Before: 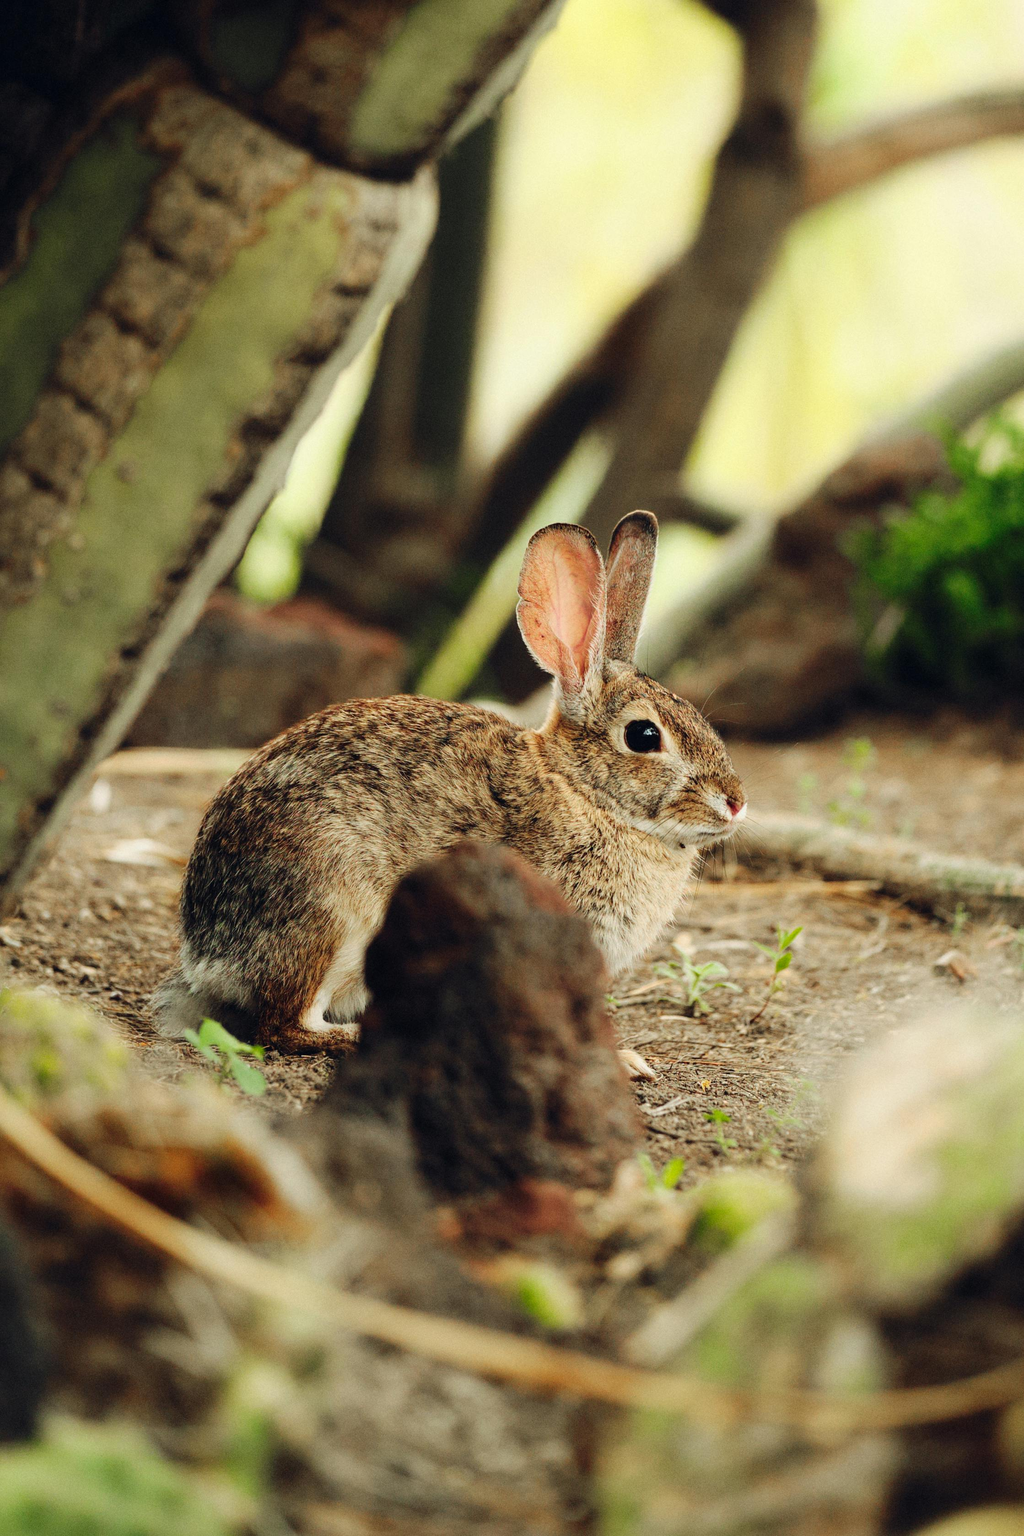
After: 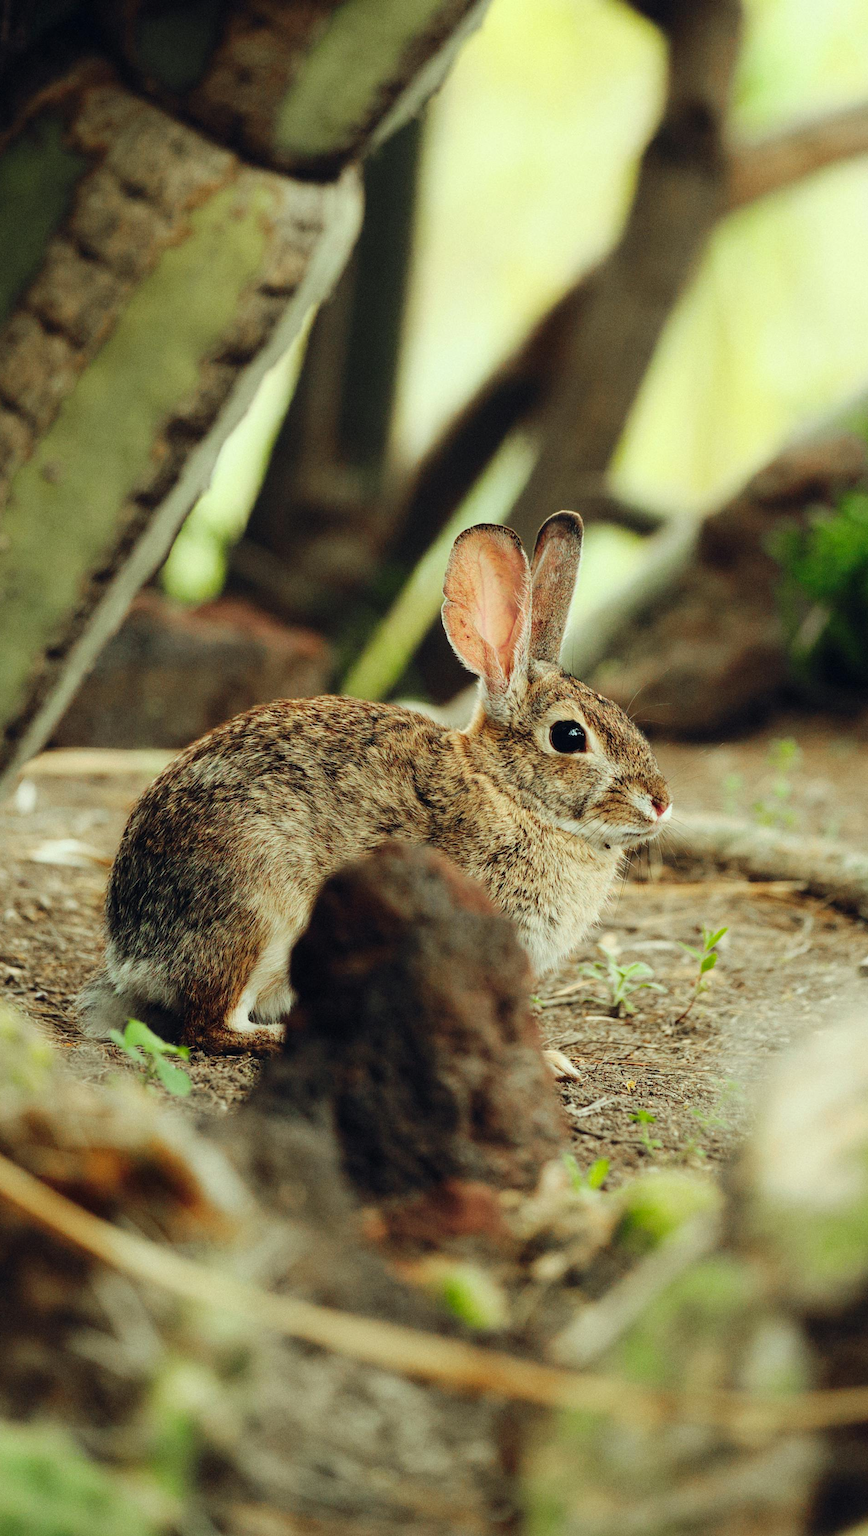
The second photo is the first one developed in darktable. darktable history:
crop: left 7.342%, right 7.812%
color correction: highlights a* -6.52, highlights b* 0.795
